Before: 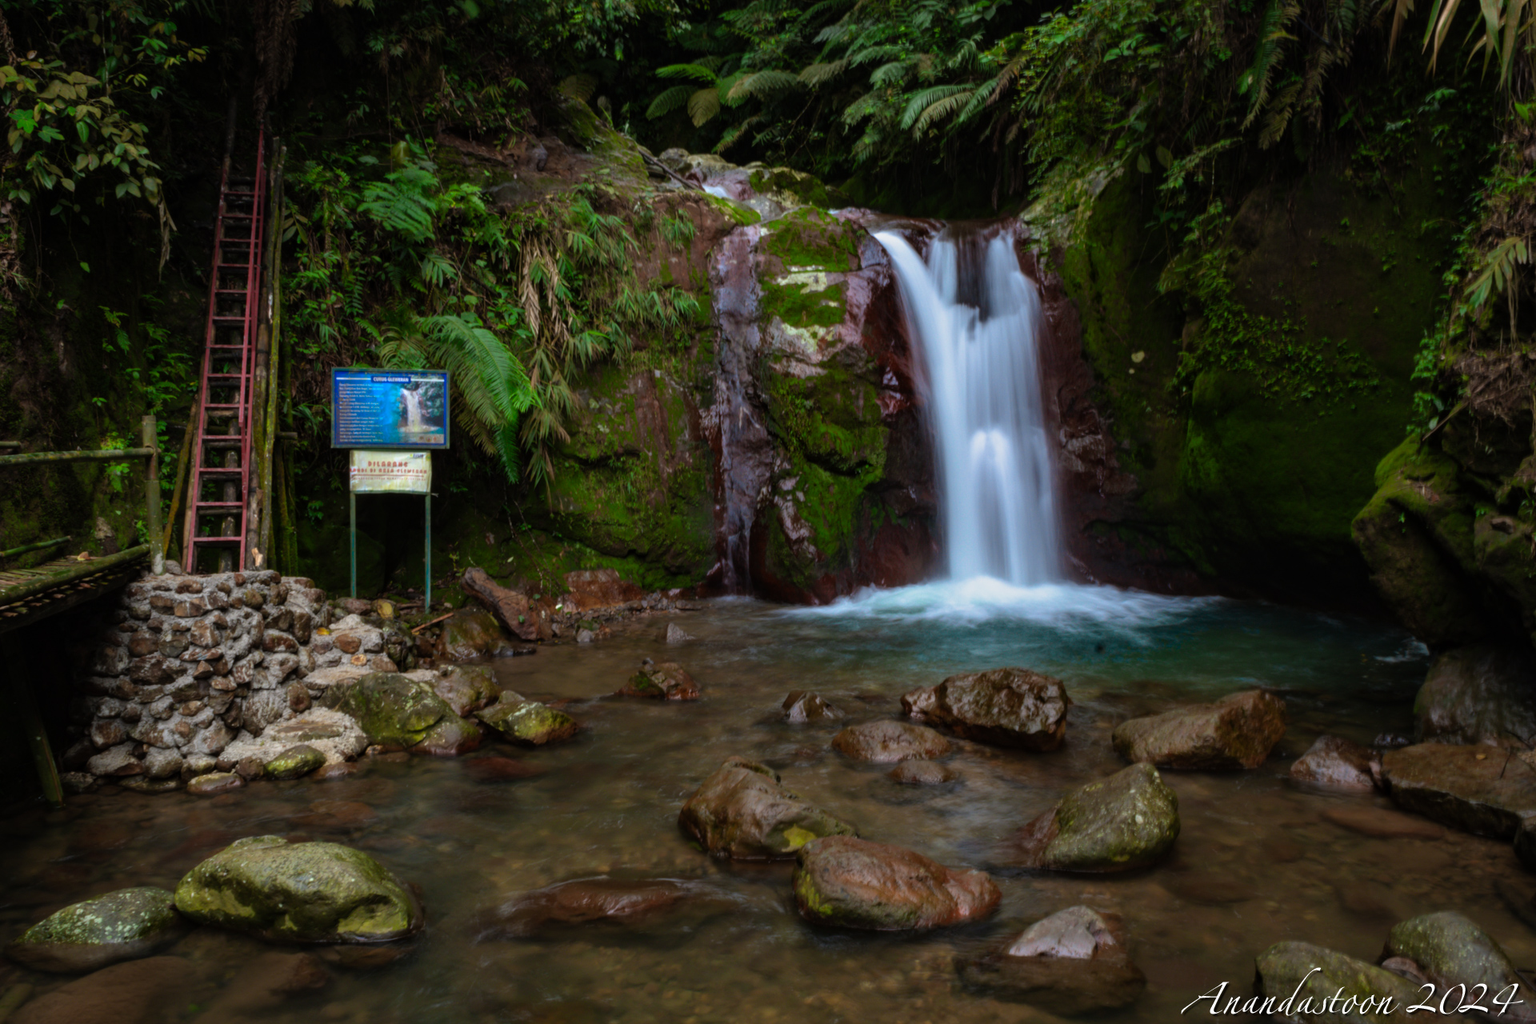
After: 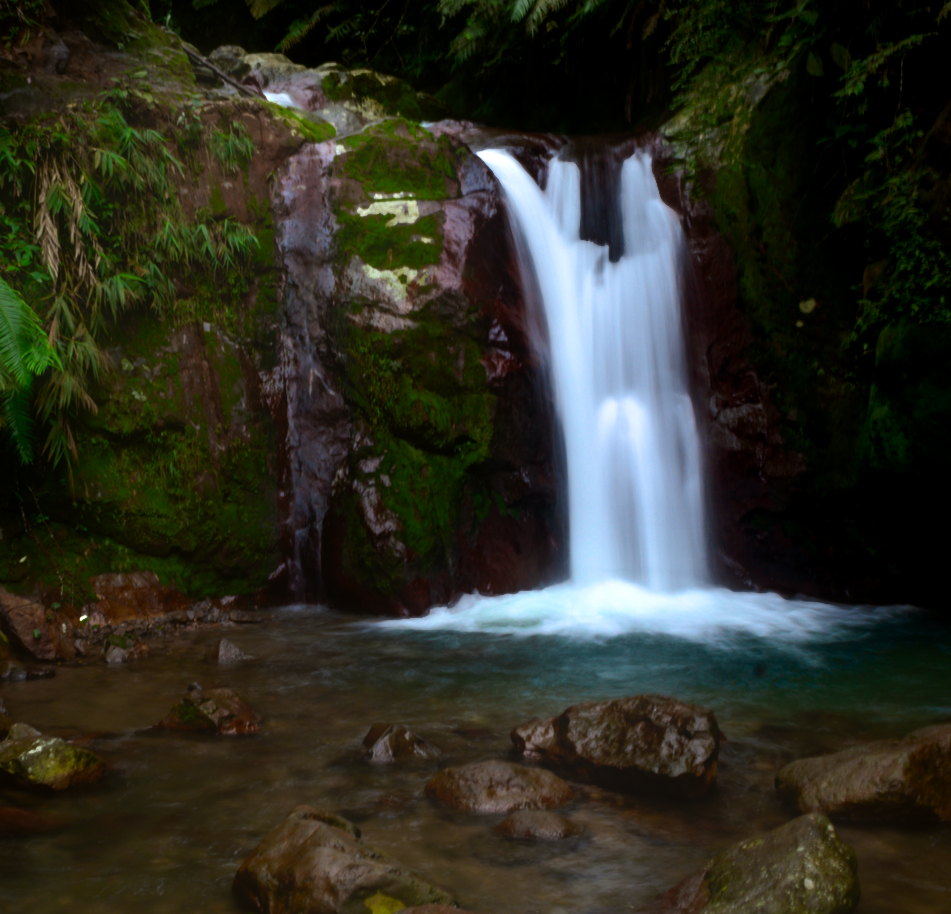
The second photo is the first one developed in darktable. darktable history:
exposure: black level correction 0.007, compensate highlight preservation false
contrast equalizer: octaves 7, y [[0.6 ×6], [0.55 ×6], [0 ×6], [0 ×6], [0 ×6]], mix -1
crop: left 32.075%, top 10.976%, right 18.355%, bottom 17.596%
tone equalizer: -8 EV -0.75 EV, -7 EV -0.7 EV, -6 EV -0.6 EV, -5 EV -0.4 EV, -3 EV 0.4 EV, -2 EV 0.6 EV, -1 EV 0.7 EV, +0 EV 0.75 EV, edges refinement/feathering 500, mask exposure compensation -1.57 EV, preserve details no
